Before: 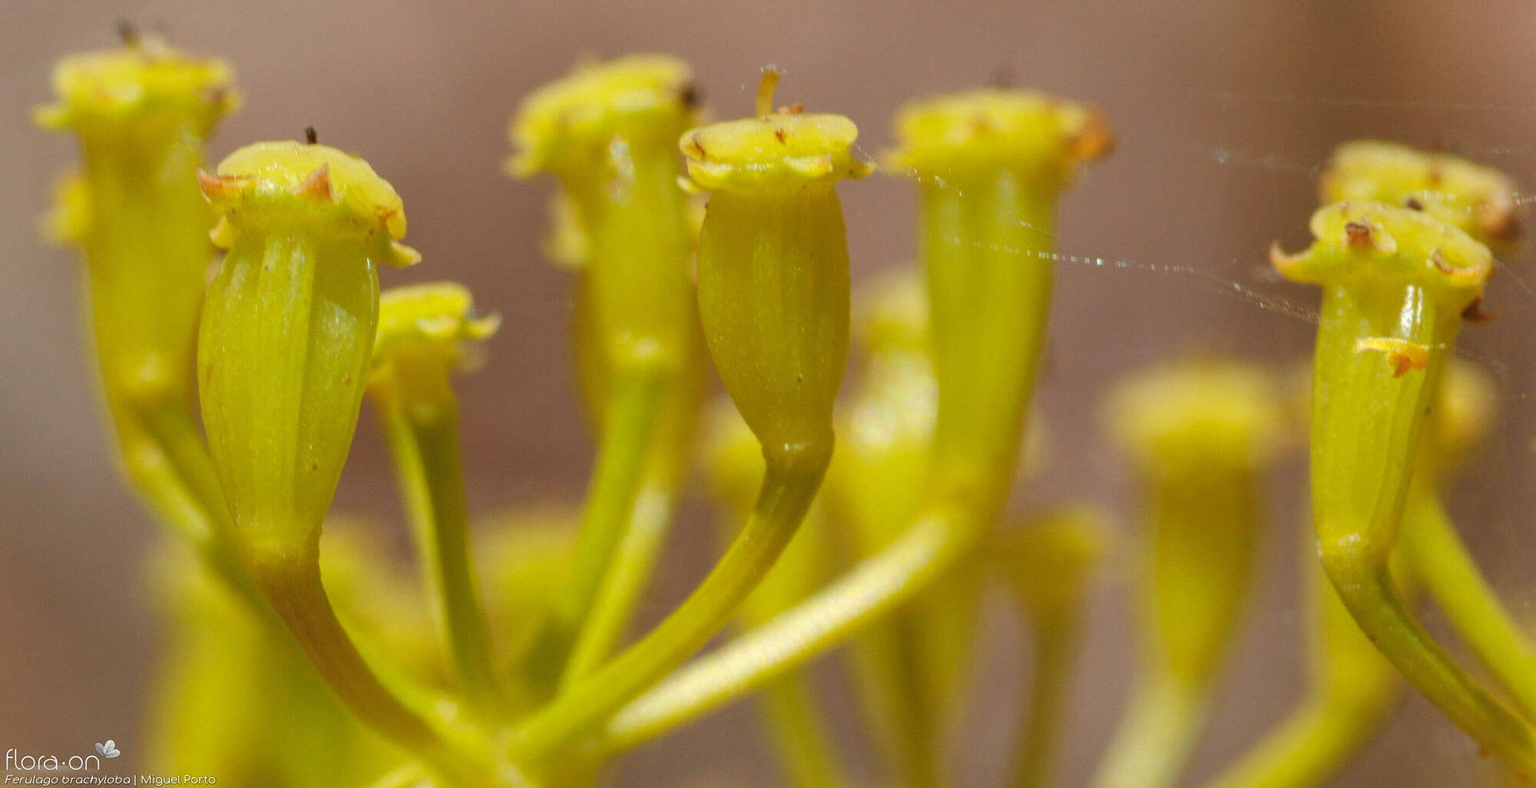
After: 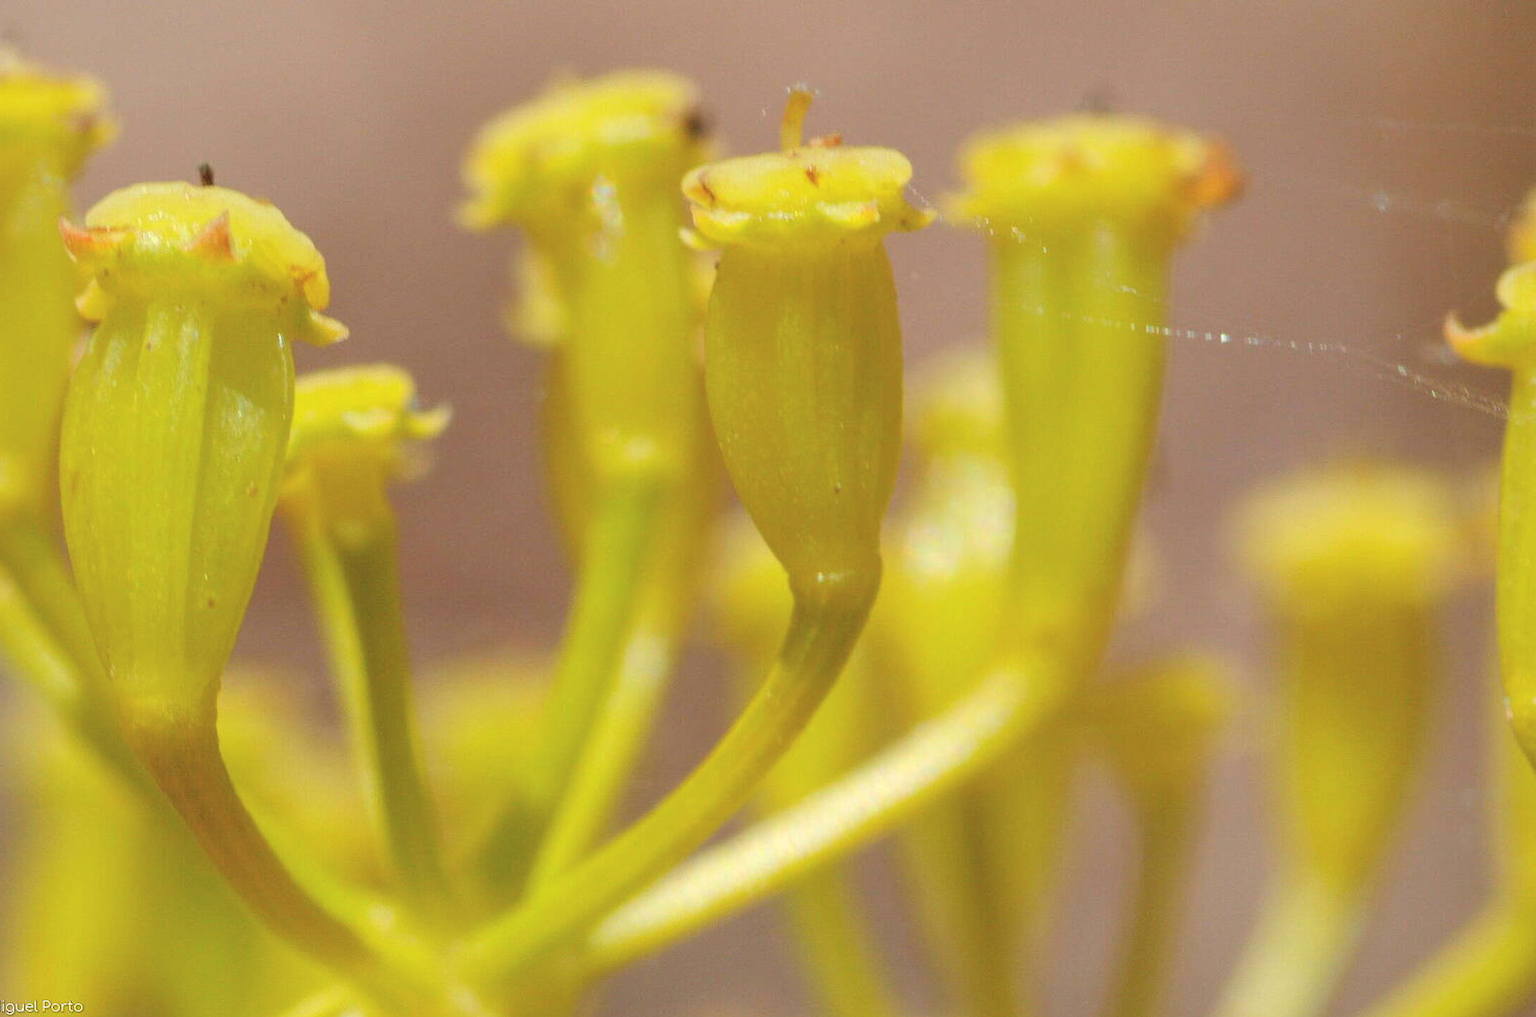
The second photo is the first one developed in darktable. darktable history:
contrast brightness saturation: brightness 0.15
crop: left 9.88%, right 12.664%
